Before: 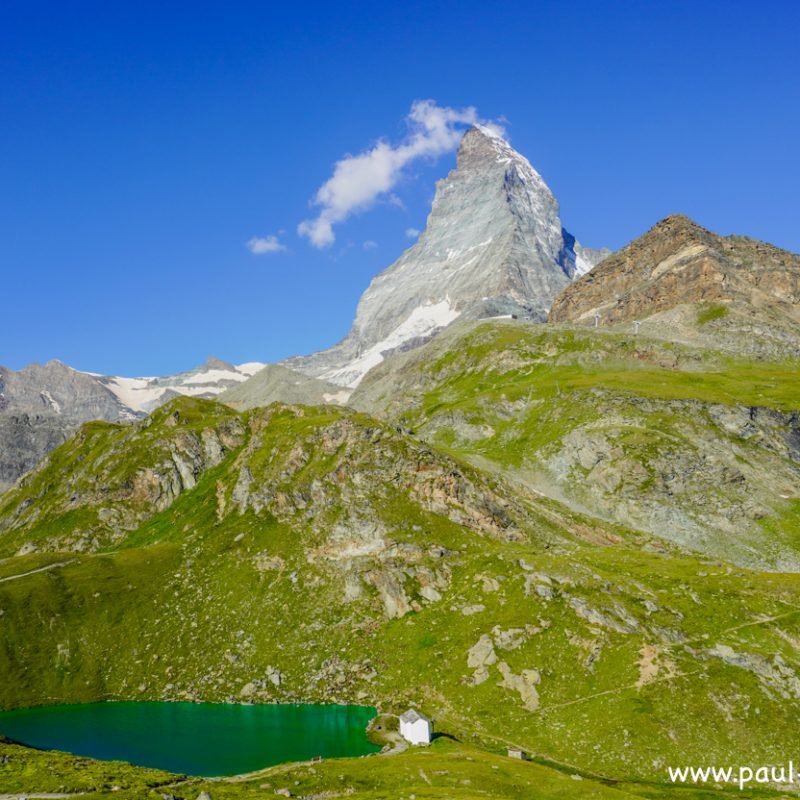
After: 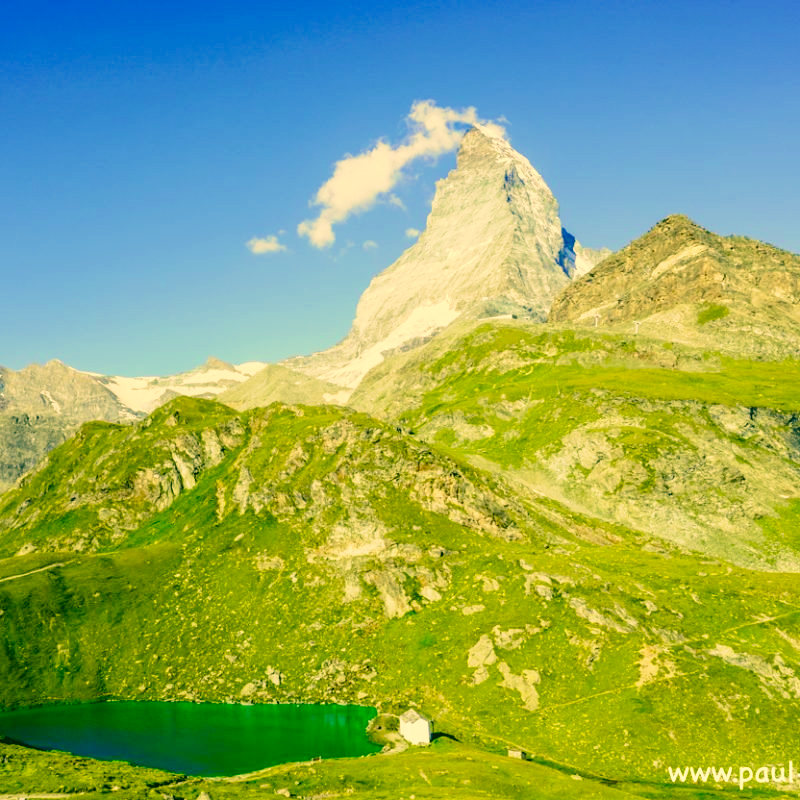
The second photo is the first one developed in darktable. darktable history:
velvia: strength 39.14%
base curve: curves: ch0 [(0, 0) (0.028, 0.03) (0.121, 0.232) (0.46, 0.748) (0.859, 0.968) (1, 1)], preserve colors none
color correction: highlights a* 5.65, highlights b* 33.41, shadows a* -26.15, shadows b* 3.84
